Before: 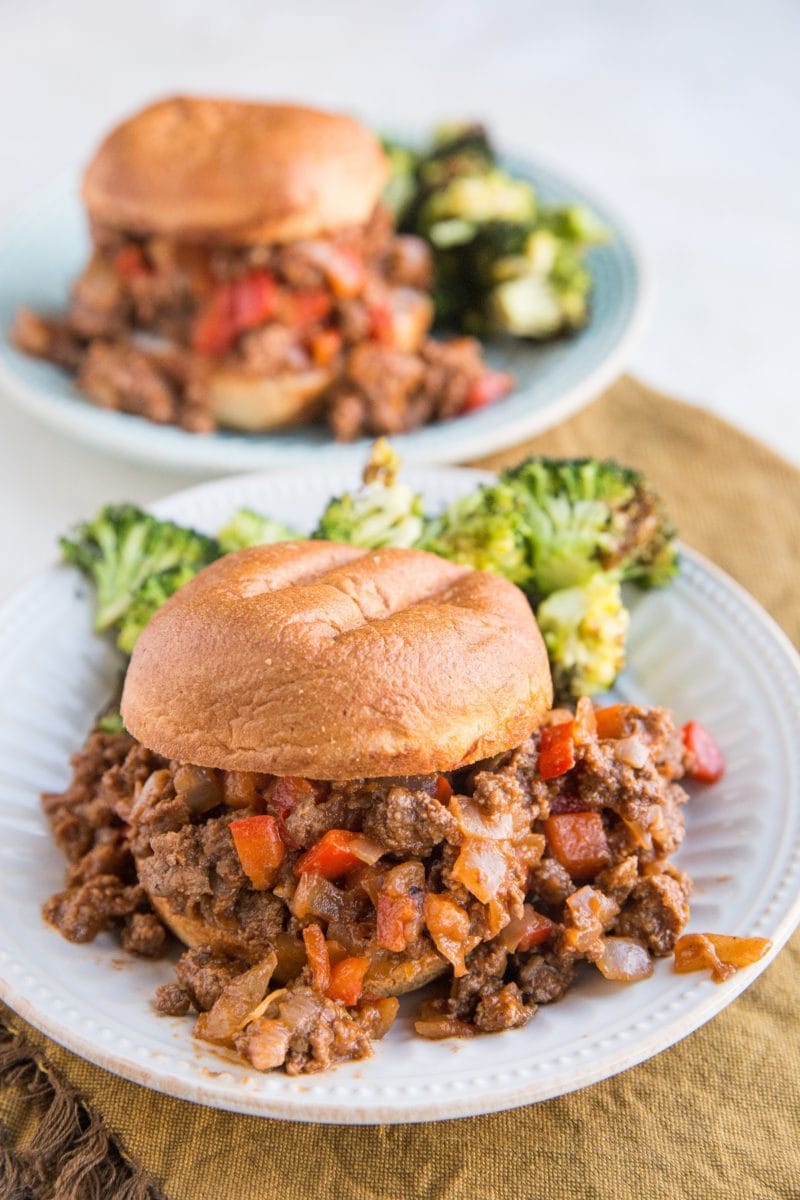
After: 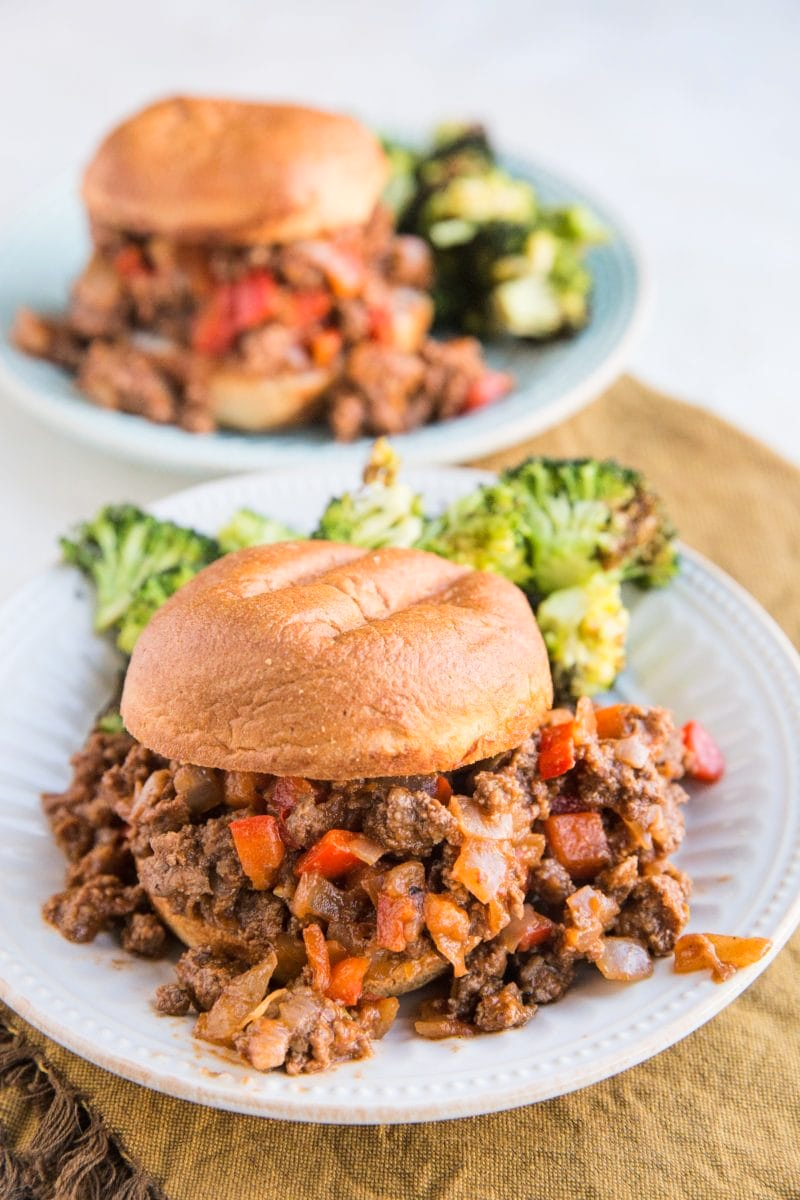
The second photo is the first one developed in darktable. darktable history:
tone curve: curves: ch0 [(0, 0.003) (0.117, 0.101) (0.257, 0.246) (0.408, 0.432) (0.611, 0.653) (0.824, 0.846) (1, 1)]; ch1 [(0, 0) (0.227, 0.197) (0.405, 0.421) (0.501, 0.501) (0.522, 0.53) (0.563, 0.572) (0.589, 0.611) (0.699, 0.709) (0.976, 0.992)]; ch2 [(0, 0) (0.208, 0.176) (0.377, 0.38) (0.5, 0.5) (0.537, 0.534) (0.571, 0.576) (0.681, 0.746) (1, 1)], color space Lab, linked channels, preserve colors none
